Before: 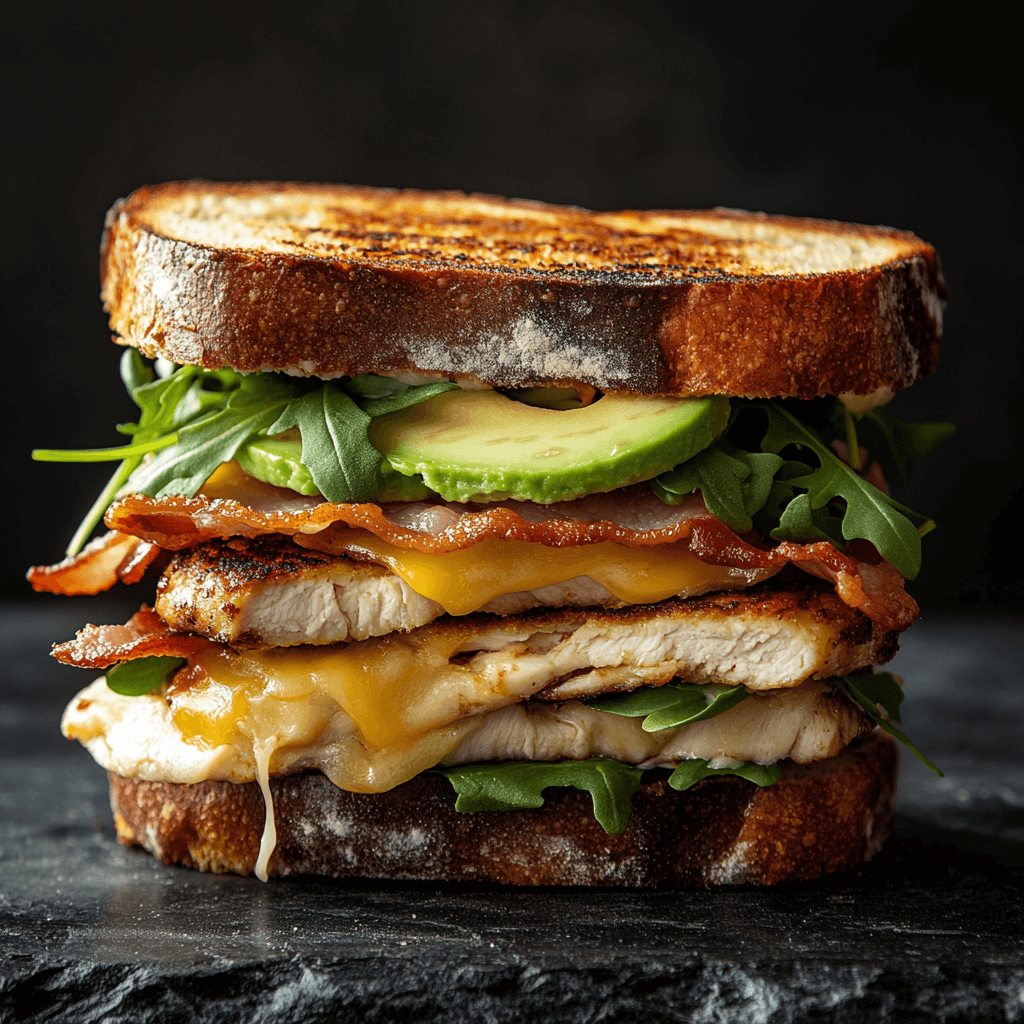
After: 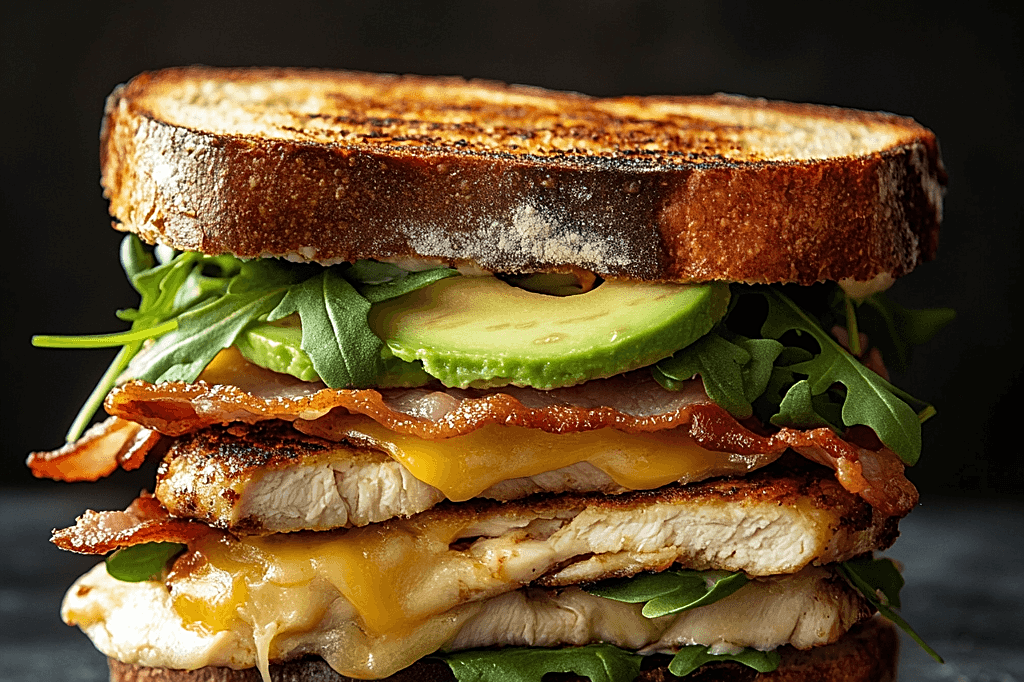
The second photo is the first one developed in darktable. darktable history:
velvia: on, module defaults
crop: top 11.166%, bottom 22.168%
sharpen: on, module defaults
